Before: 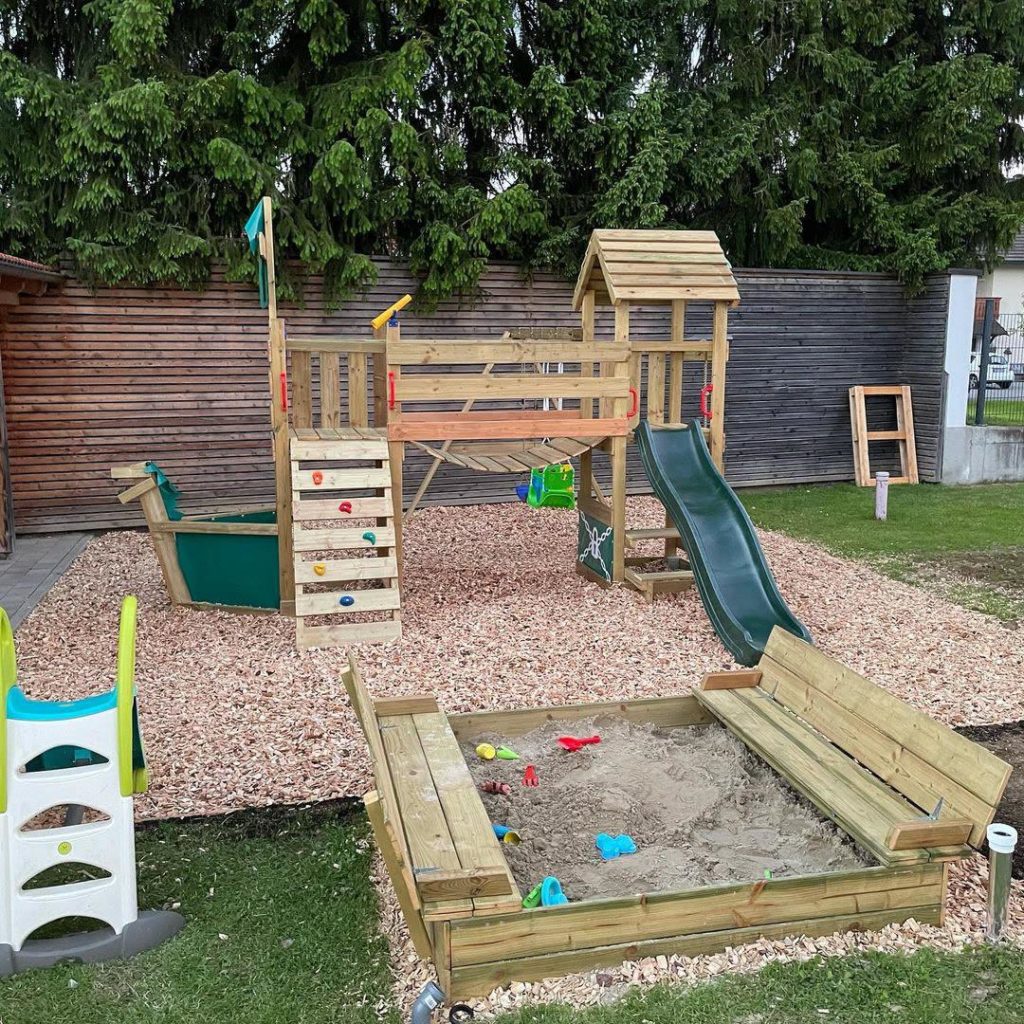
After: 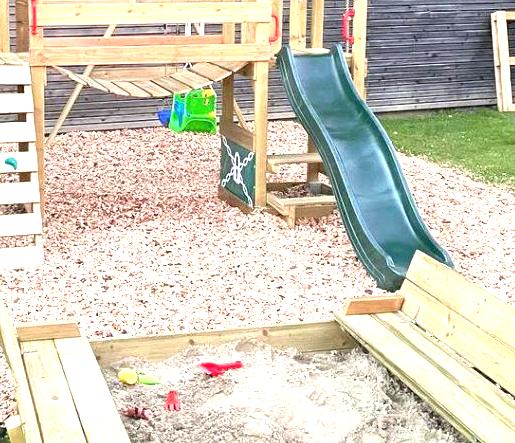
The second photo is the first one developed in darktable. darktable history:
exposure: black level correction 0.001, exposure 1.398 EV, compensate exposure bias true, compensate highlight preservation false
crop: left 35.03%, top 36.625%, right 14.663%, bottom 20.057%
